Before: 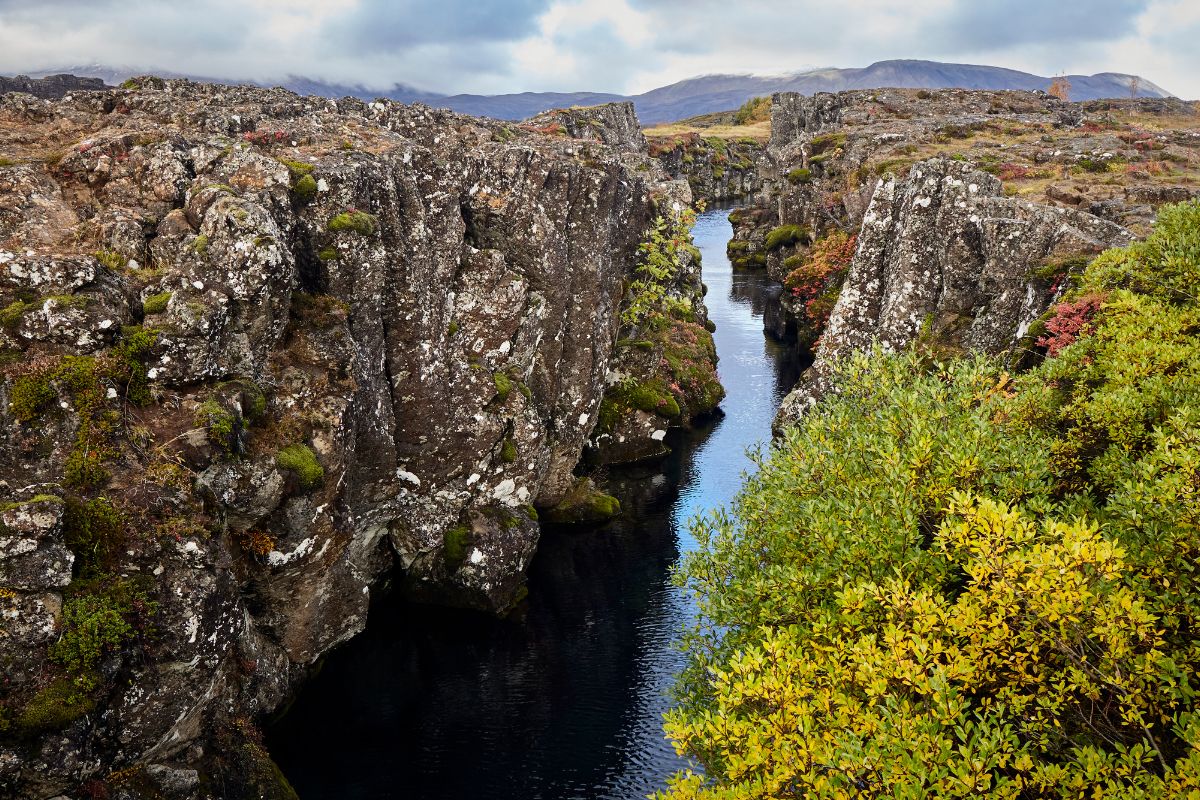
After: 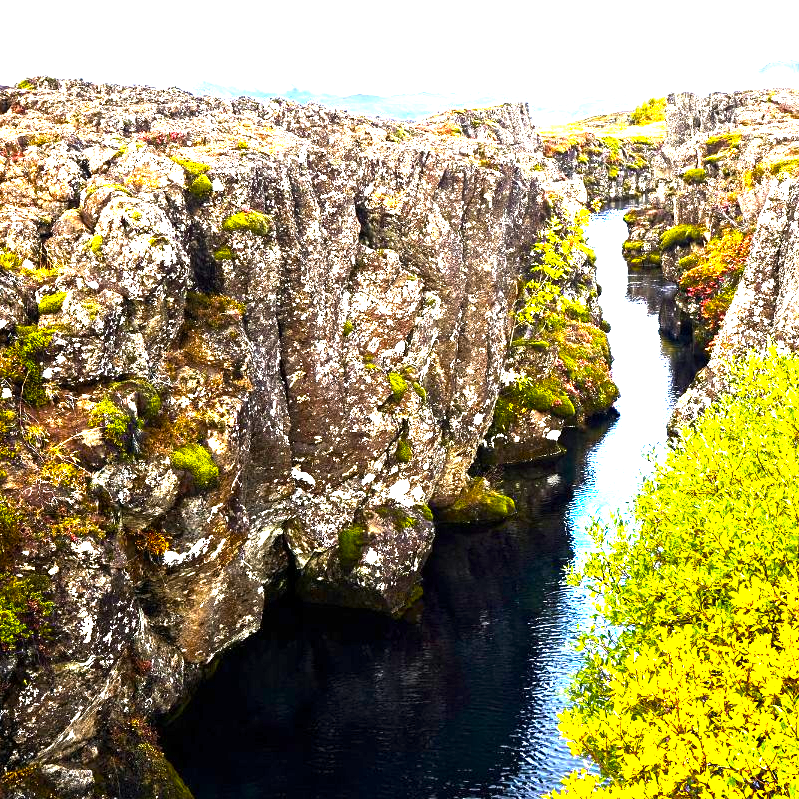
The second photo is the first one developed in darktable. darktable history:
color balance rgb: perceptual saturation grading › global saturation 25%, perceptual brilliance grading › global brilliance 35%, perceptual brilliance grading › highlights 50%, perceptual brilliance grading › mid-tones 60%, perceptual brilliance grading › shadows 35%, global vibrance 20%
crop and rotate: left 8.786%, right 24.548%
